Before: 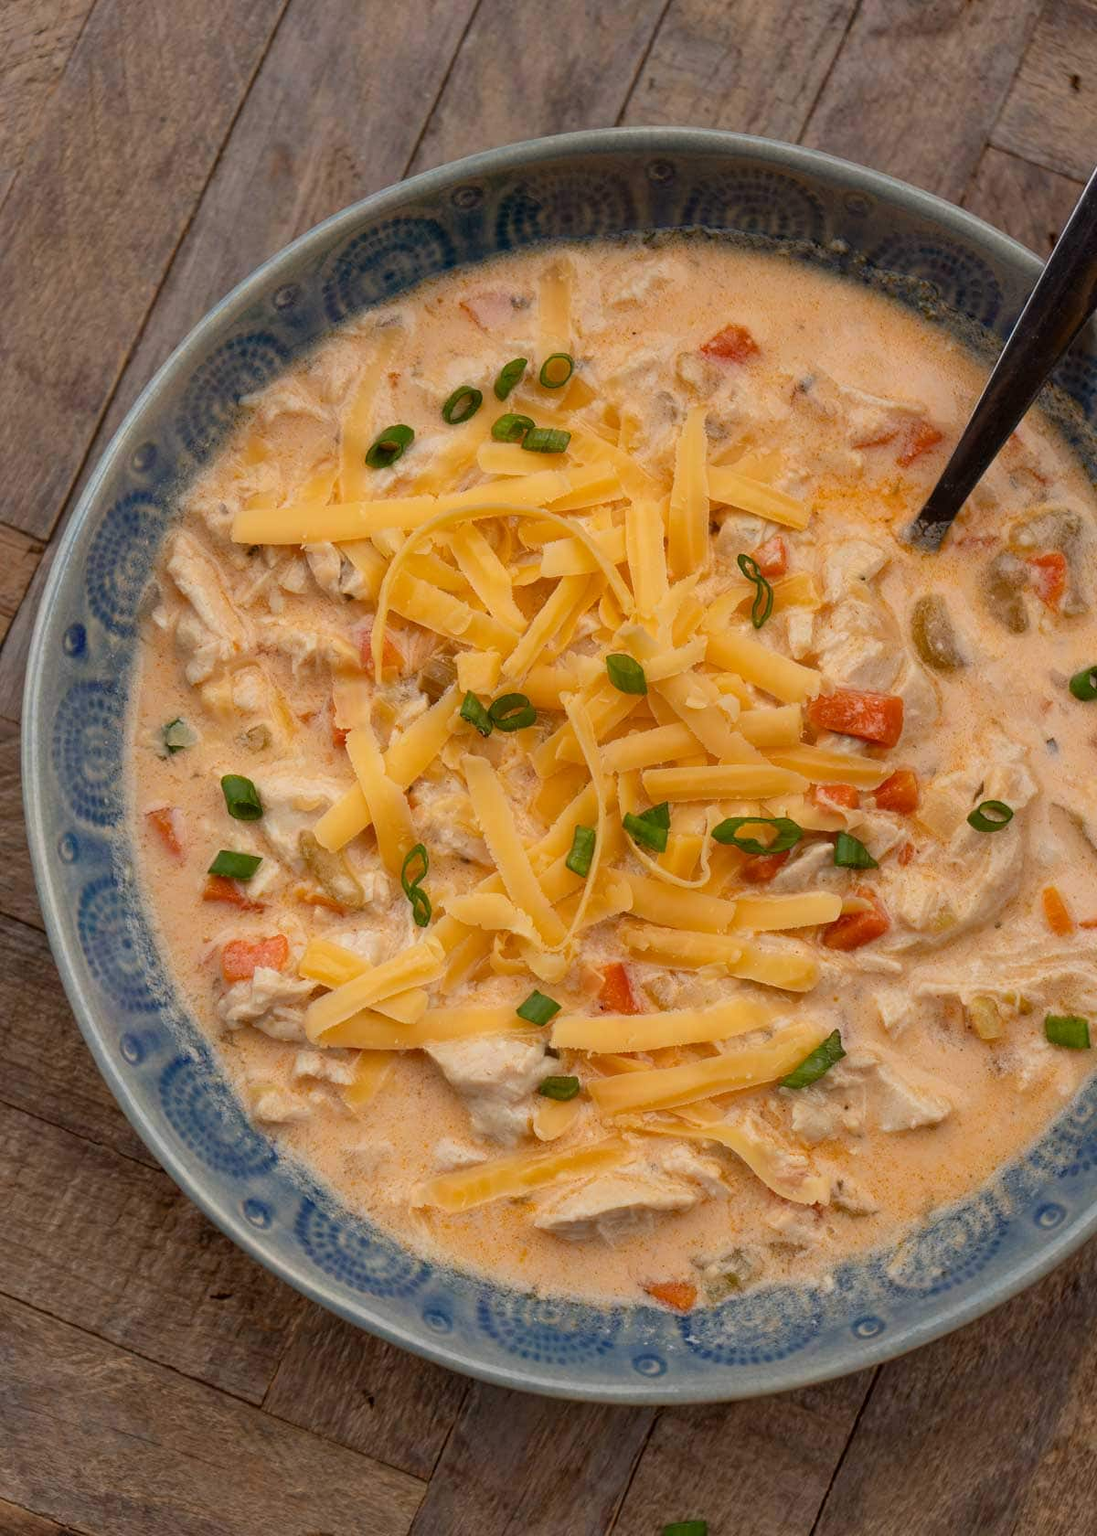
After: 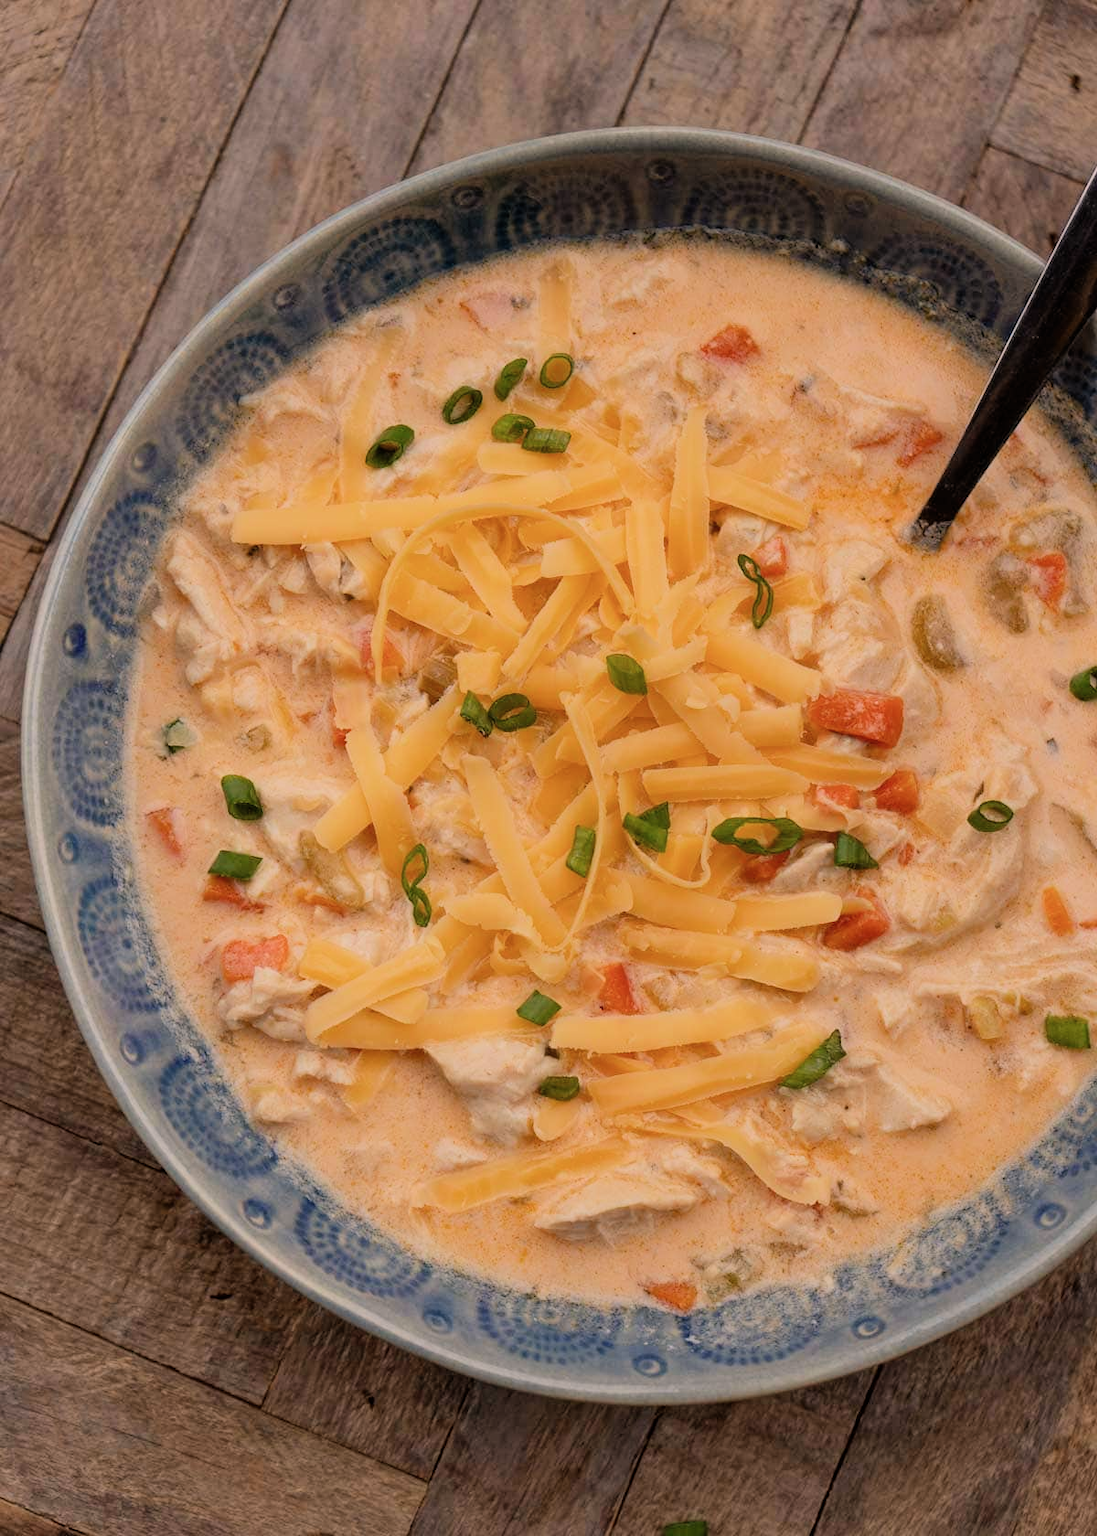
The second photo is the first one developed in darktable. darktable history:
color correction: highlights a* 5.77, highlights b* 4.89
tone curve: curves: ch0 [(0, 0) (0.641, 0.691) (1, 1)], color space Lab, independent channels, preserve colors none
filmic rgb: black relative exposure -16 EV, white relative exposure 6.89 EV, hardness 4.7, add noise in highlights 0.001, color science v3 (2019), use custom middle-gray values true, contrast in highlights soft
